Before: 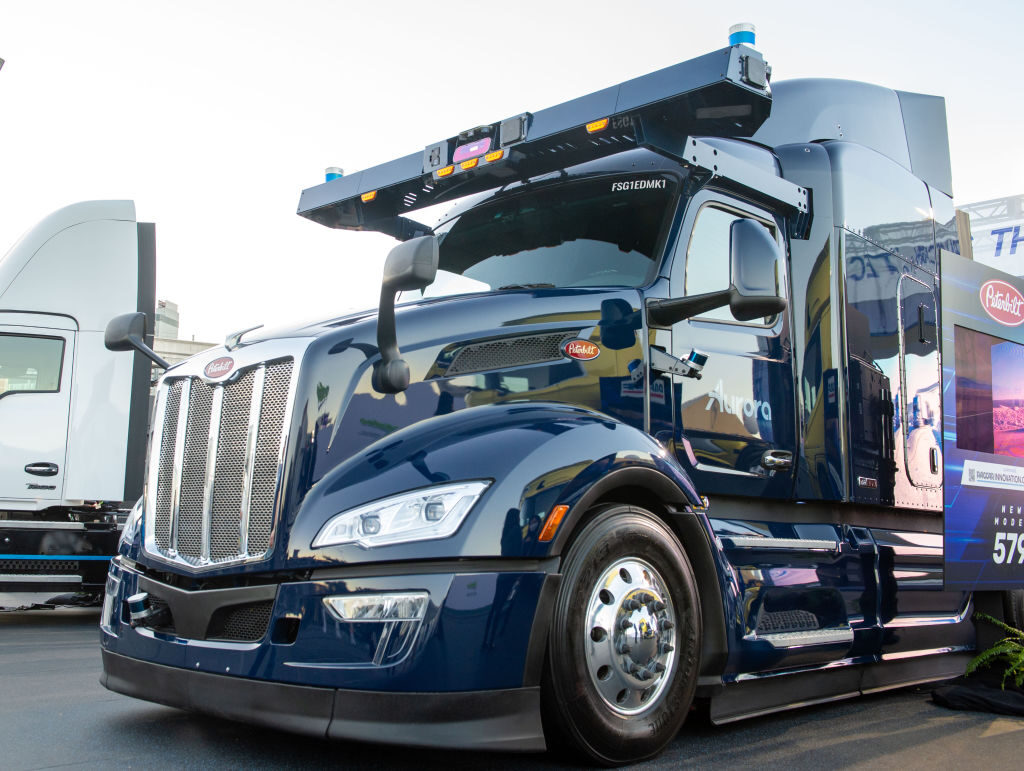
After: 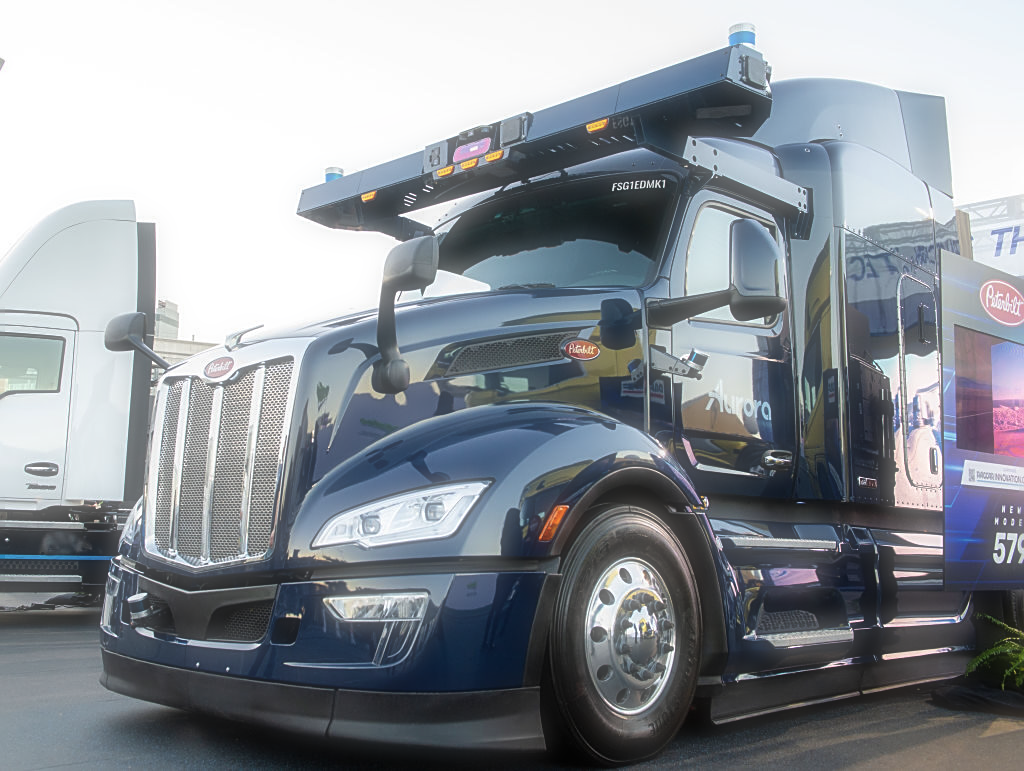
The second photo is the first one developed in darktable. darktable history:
color balance: contrast fulcrum 17.78%
sharpen: on, module defaults
soften: size 60.24%, saturation 65.46%, brightness 0.506 EV, mix 25.7%
